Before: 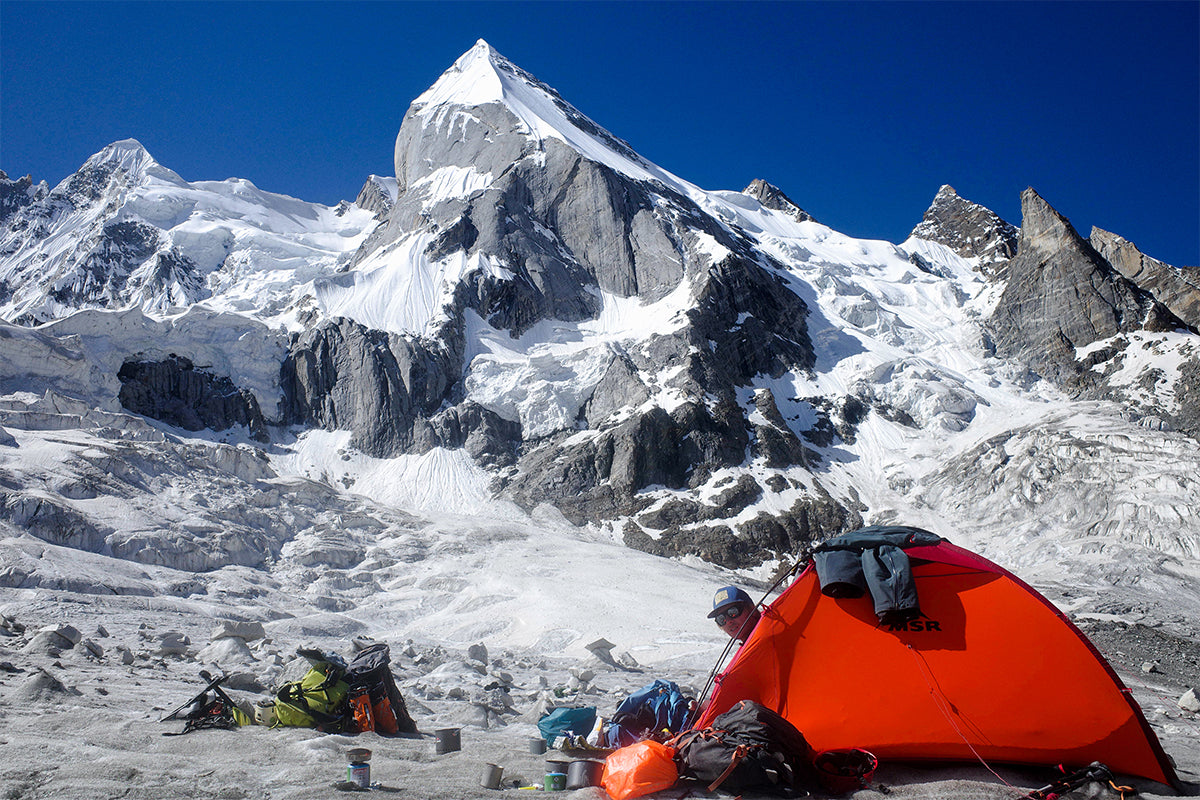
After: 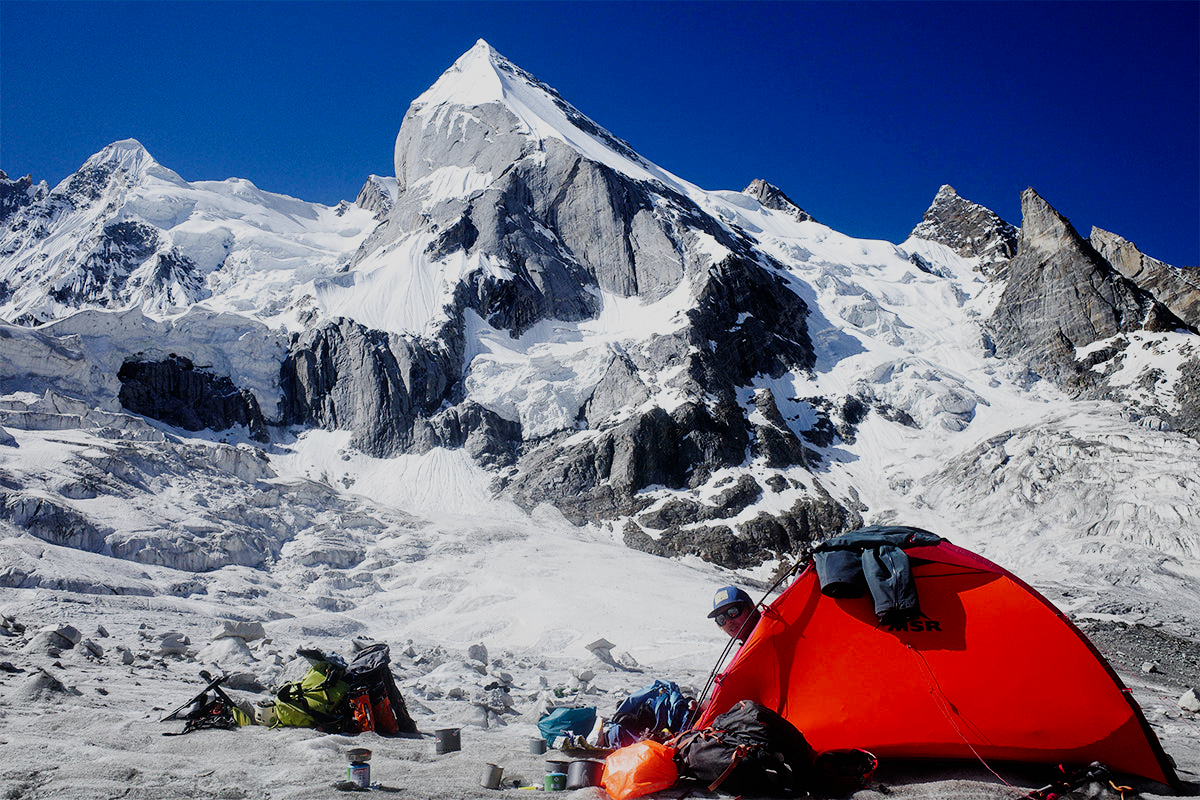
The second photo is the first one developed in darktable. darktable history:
sigmoid: contrast 1.6, skew -0.2, preserve hue 0%, red attenuation 0.1, red rotation 0.035, green attenuation 0.1, green rotation -0.017, blue attenuation 0.15, blue rotation -0.052, base primaries Rec2020
tone equalizer: on, module defaults
